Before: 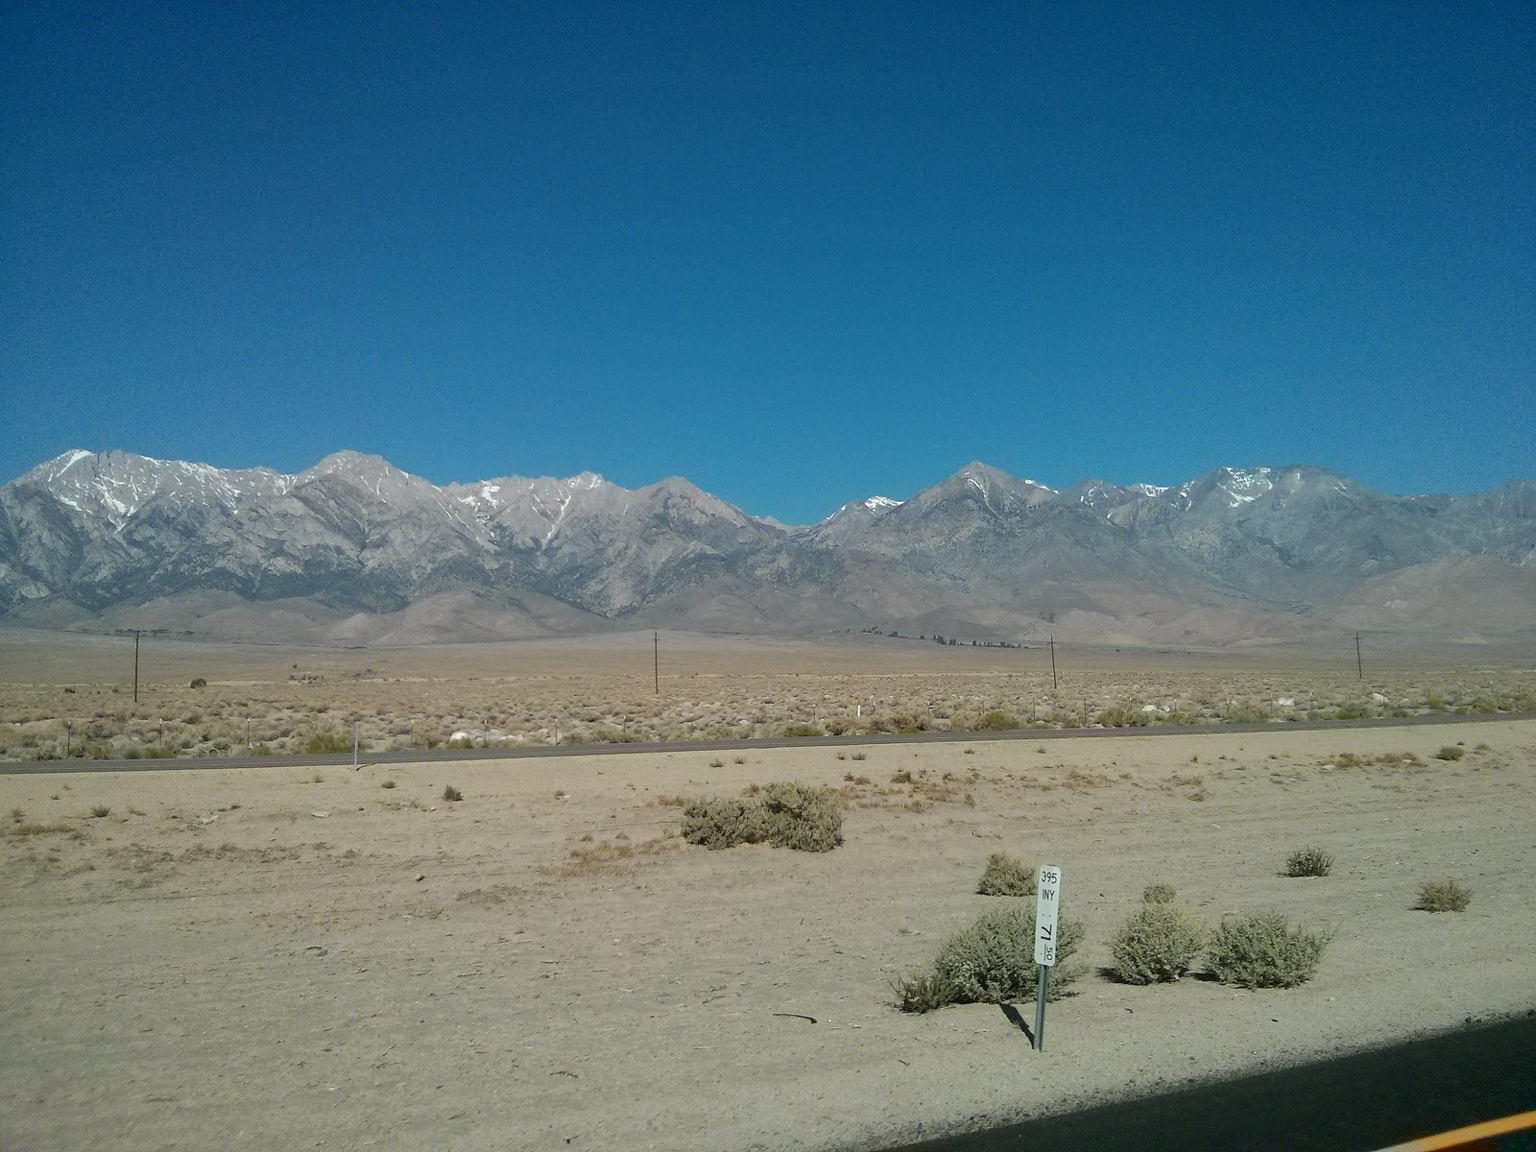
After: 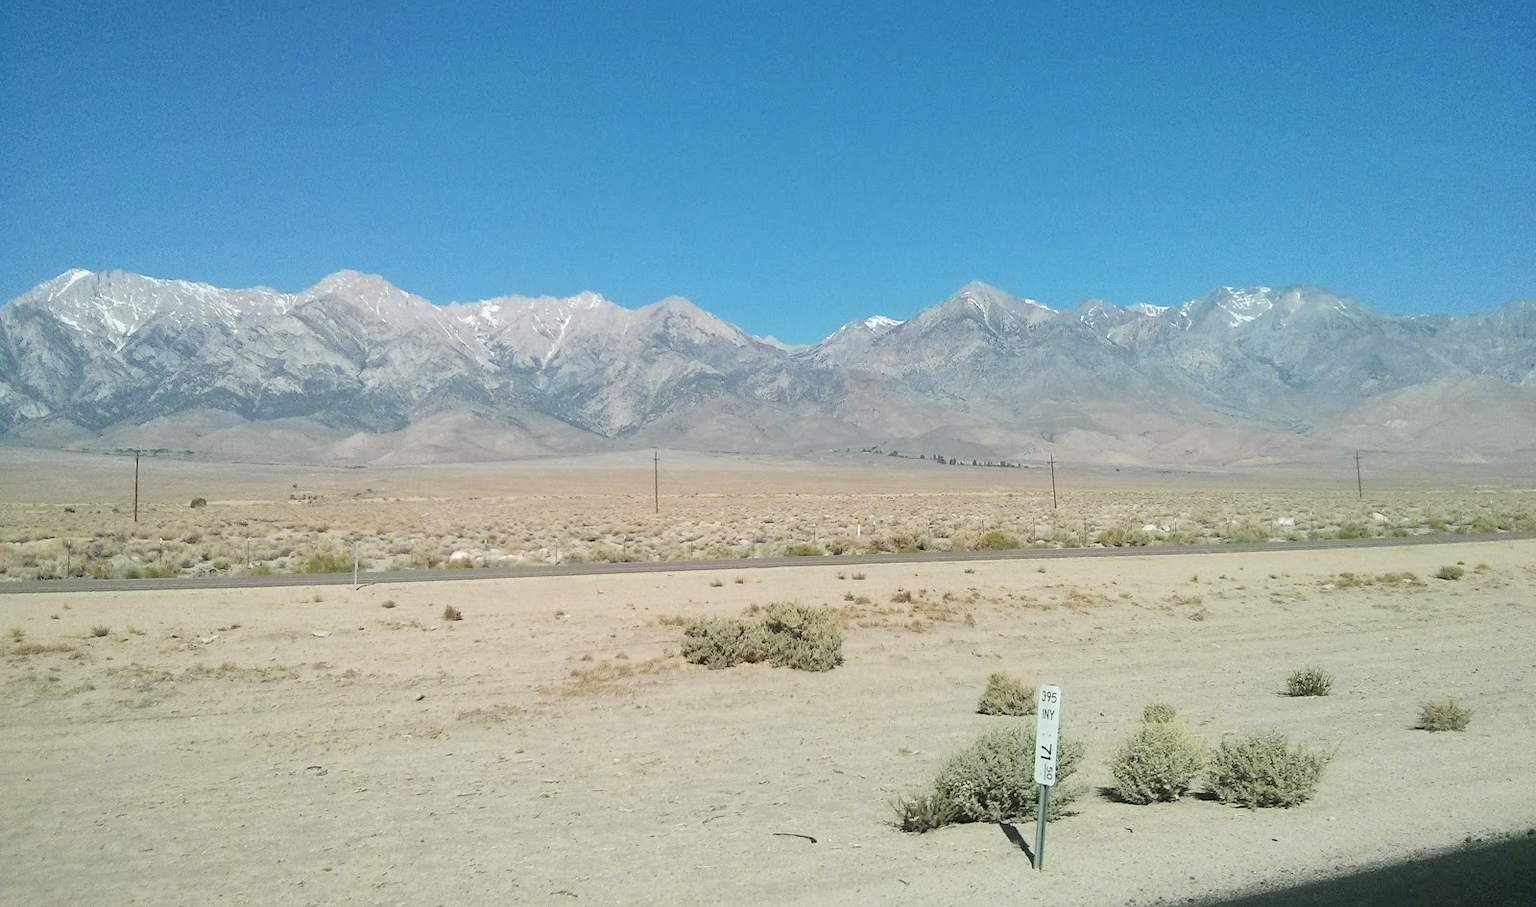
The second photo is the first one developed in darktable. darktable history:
filmic rgb: black relative exposure -7.97 EV, white relative exposure 3.8 EV, hardness 4.37
crop and rotate: top 15.75%, bottom 5.426%
exposure: black level correction -0.005, exposure 1.007 EV, compensate highlight preservation false
